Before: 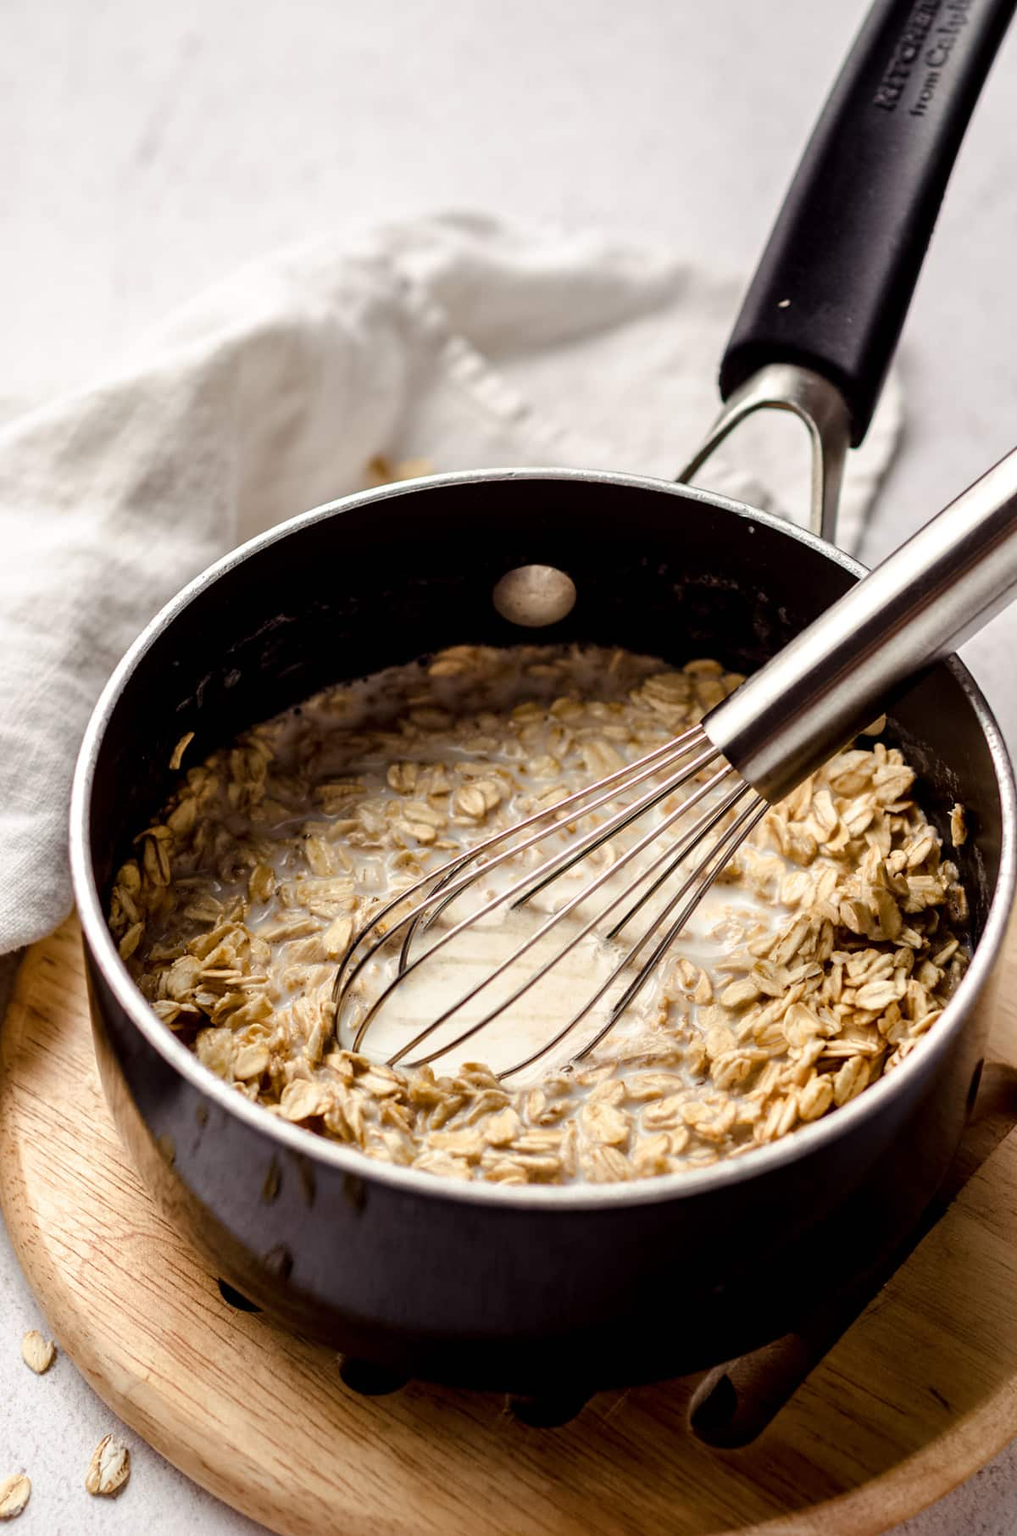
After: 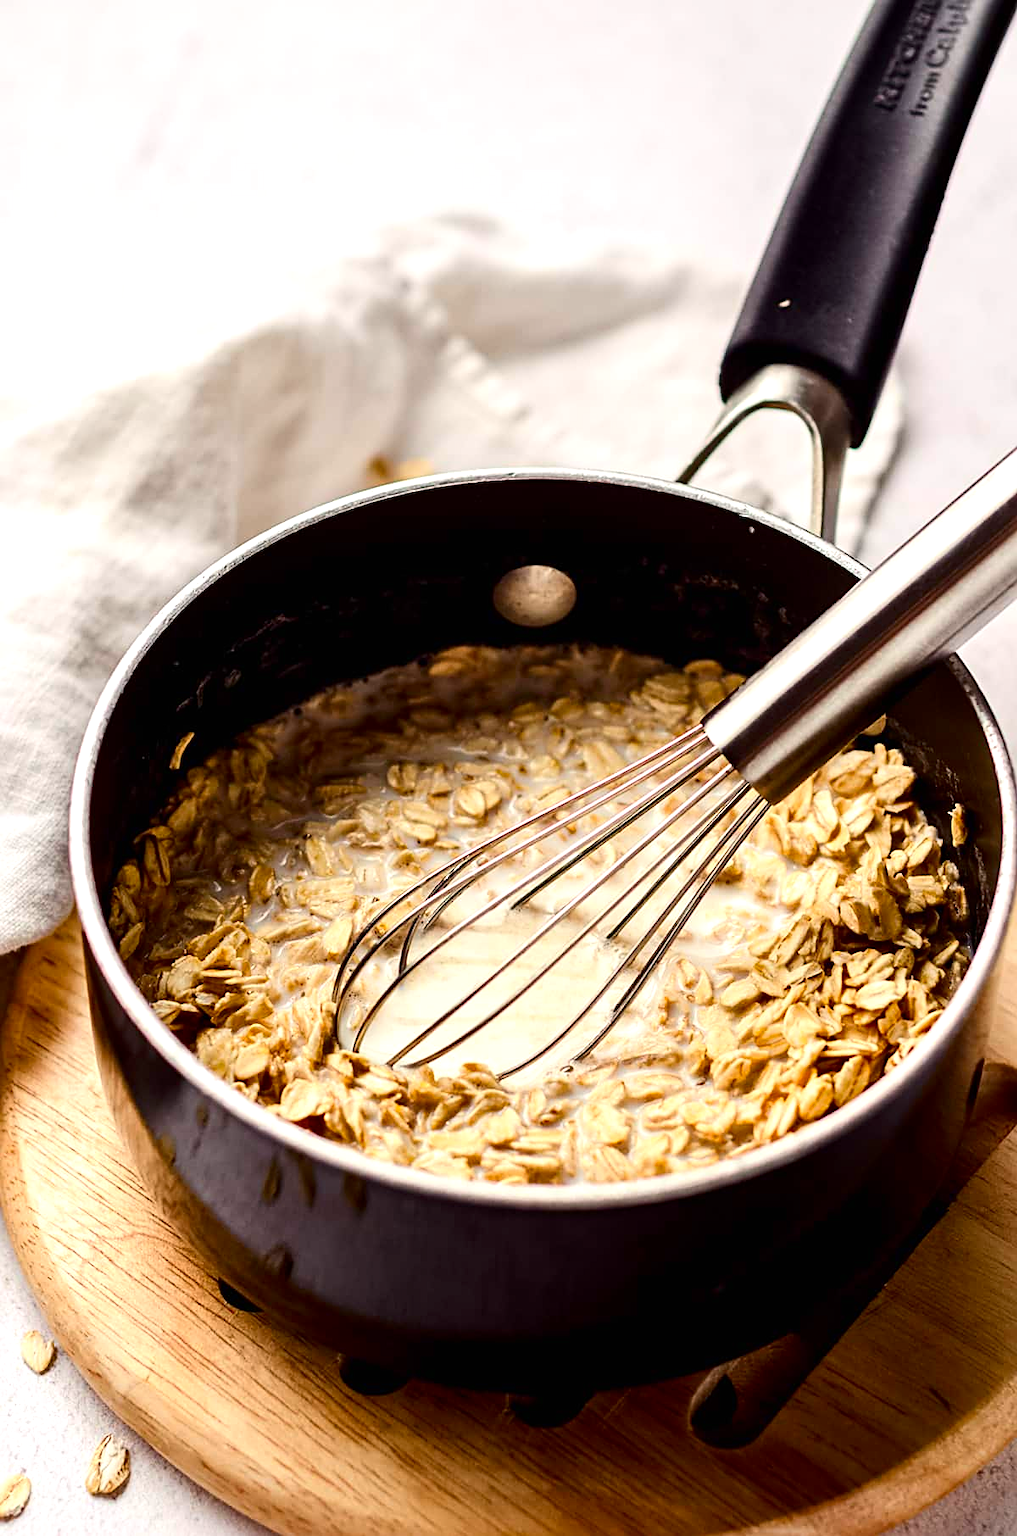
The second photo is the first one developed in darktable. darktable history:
exposure: black level correction 0, exposure 0.301 EV, compensate highlight preservation false
sharpen: on, module defaults
contrast brightness saturation: contrast 0.167, saturation 0.328
